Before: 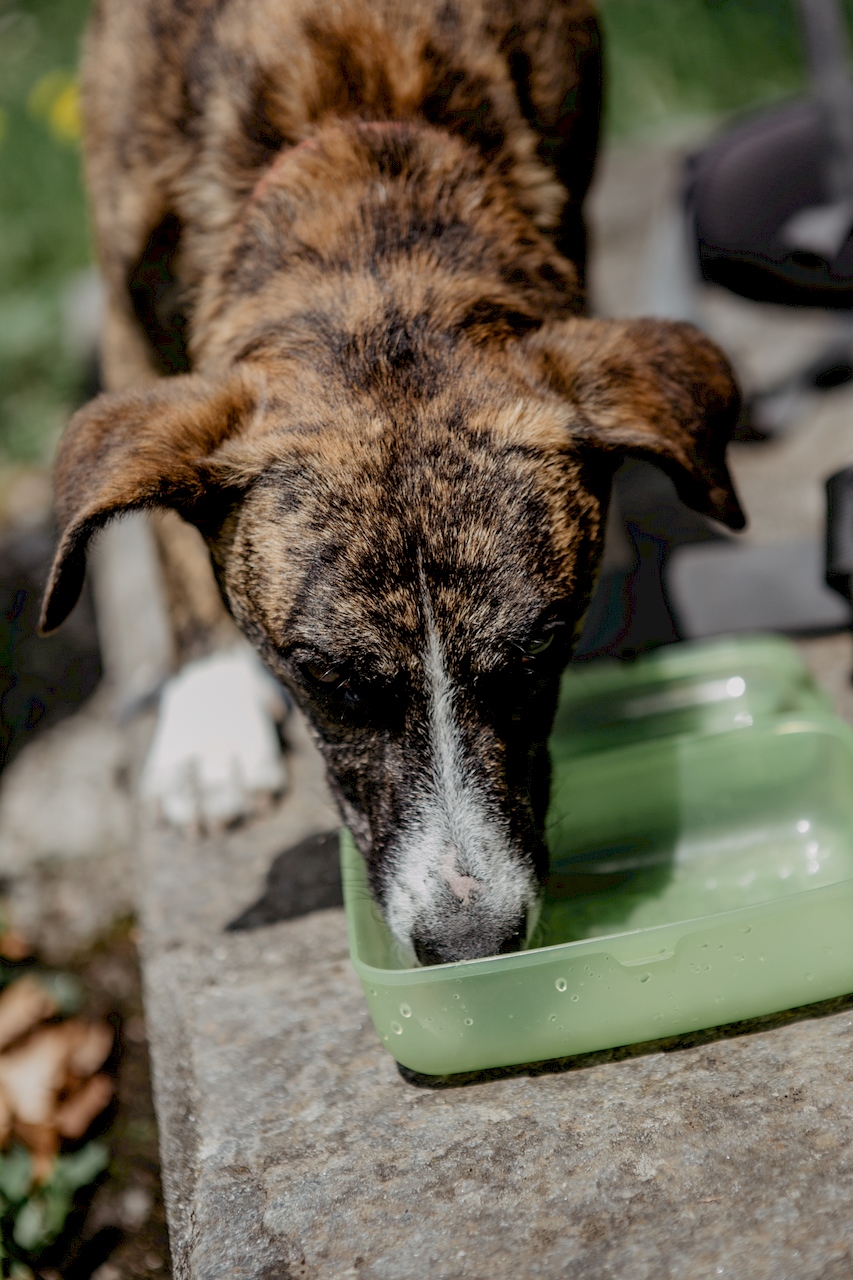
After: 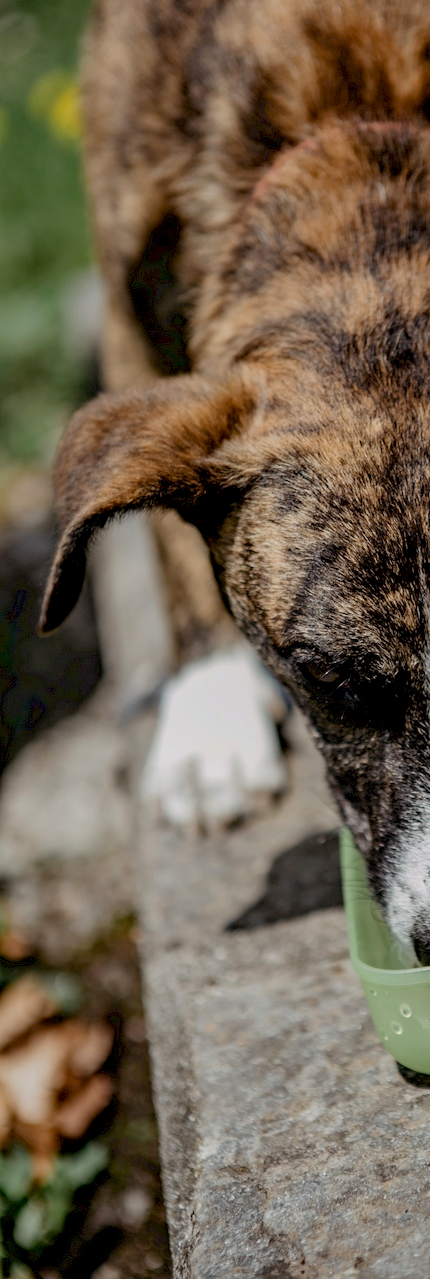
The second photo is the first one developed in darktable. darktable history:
crop and rotate: left 0.03%, top 0%, right 49.481%
haze removal: compatibility mode true, adaptive false
